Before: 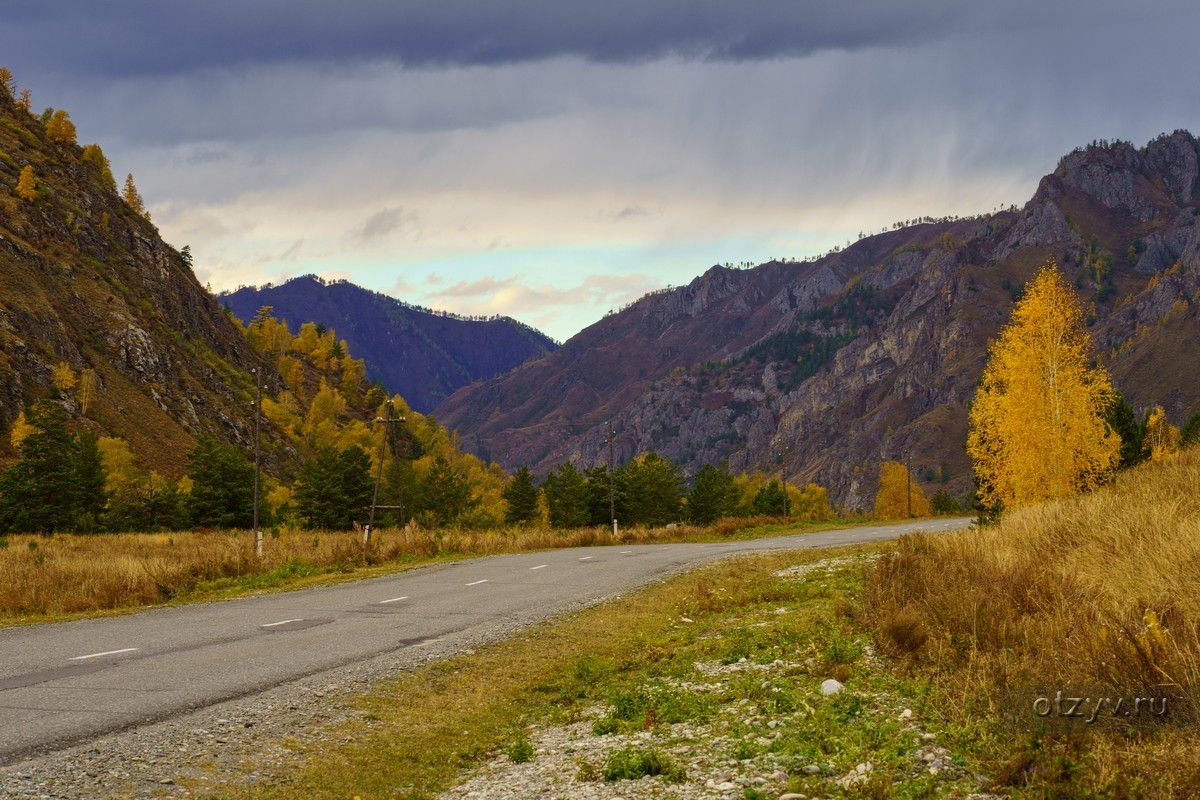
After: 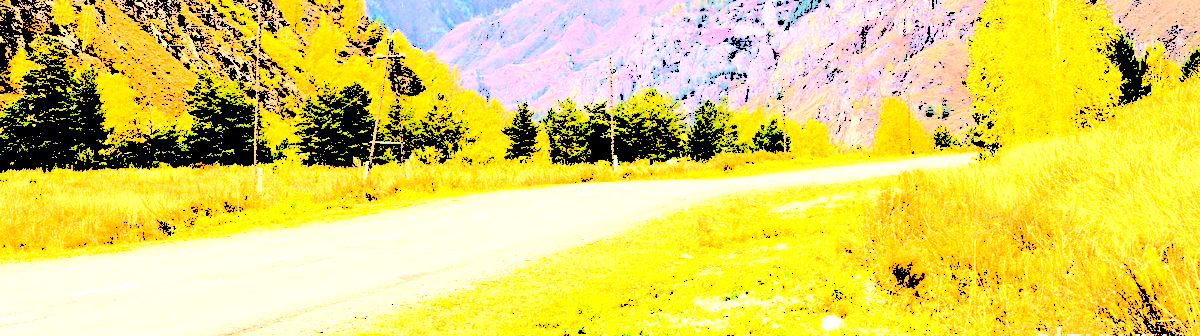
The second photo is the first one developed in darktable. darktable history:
levels: levels [0.246, 0.246, 0.506]
crop: top 45.551%, bottom 12.262%
exposure: black level correction 0, exposure 0.7 EV, compensate exposure bias true, compensate highlight preservation false
